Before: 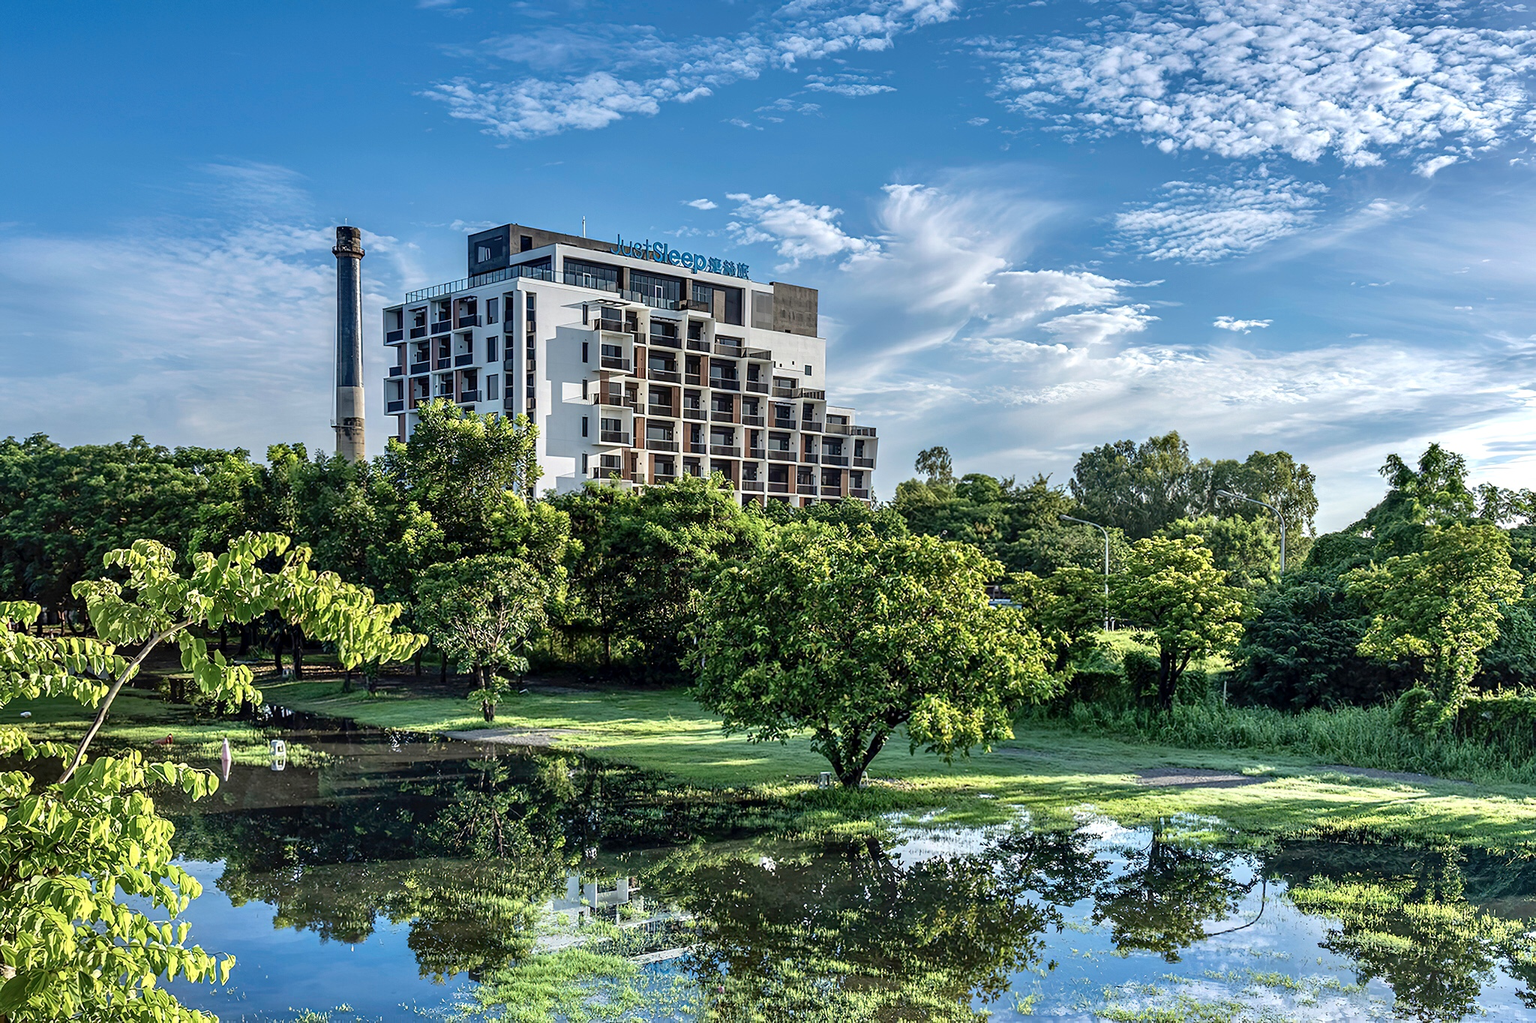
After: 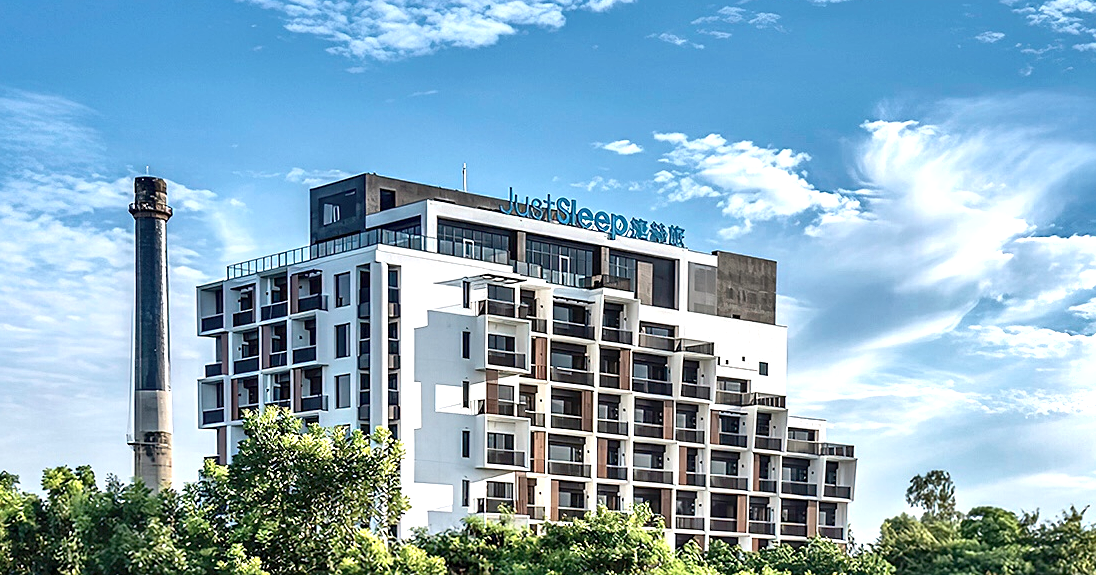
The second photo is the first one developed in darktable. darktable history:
crop: left 15.344%, top 9.205%, right 31.129%, bottom 48.577%
sharpen: radius 1.282, amount 0.294, threshold 0.199
color balance rgb: highlights gain › chroma 0.294%, highlights gain › hue 330.14°, perceptual saturation grading › global saturation -0.089%, perceptual brilliance grading › global brilliance 25.46%, contrast -10.078%
shadows and highlights: white point adjustment 1.03, soften with gaussian
contrast brightness saturation: contrast 0.099, saturation -0.304
